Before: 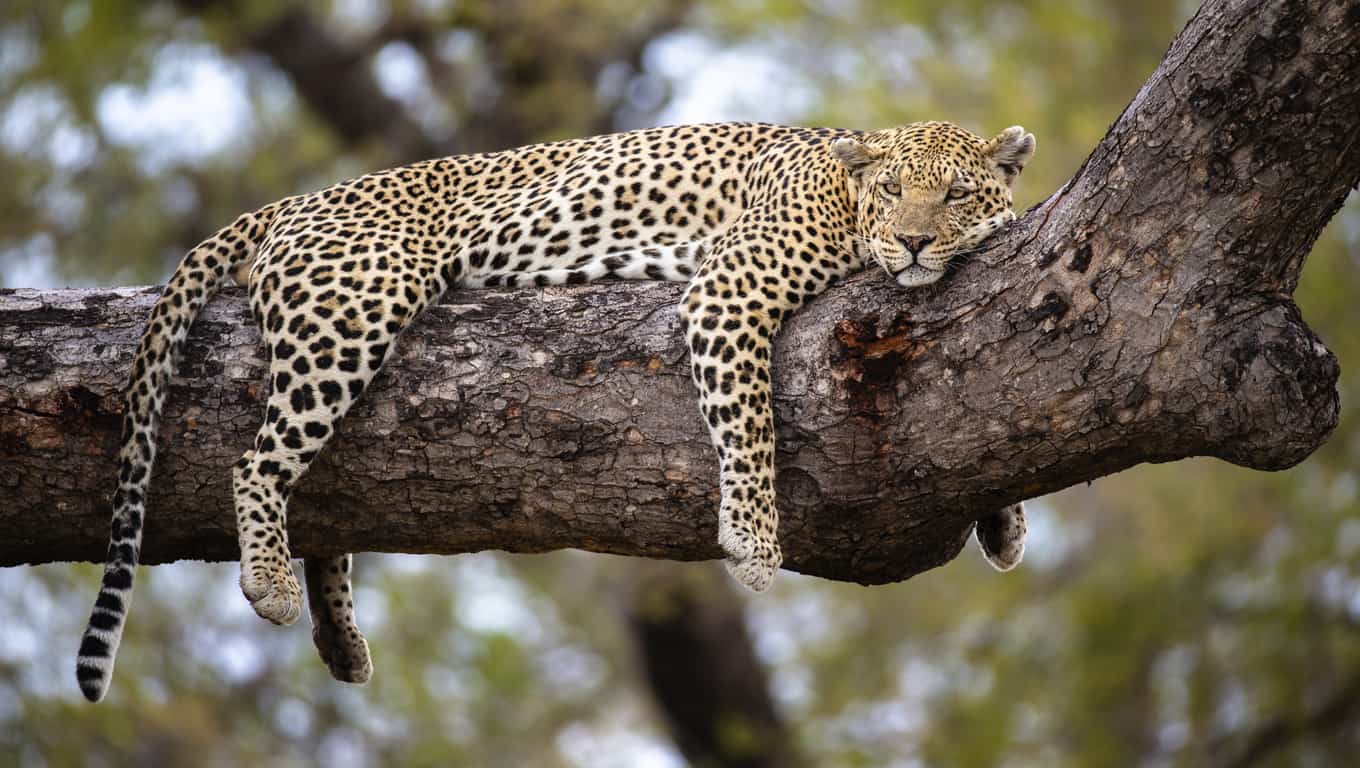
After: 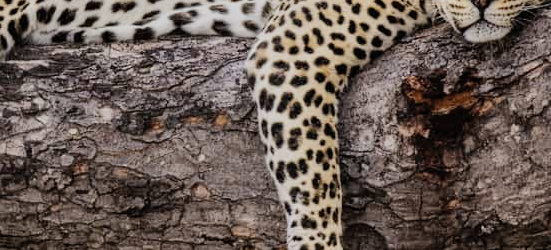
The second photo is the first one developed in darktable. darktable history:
crop: left 31.904%, top 31.832%, right 27.514%, bottom 35.513%
shadows and highlights: soften with gaussian
filmic rgb: black relative exposure -7.65 EV, white relative exposure 4.56 EV, hardness 3.61, contrast in shadows safe
